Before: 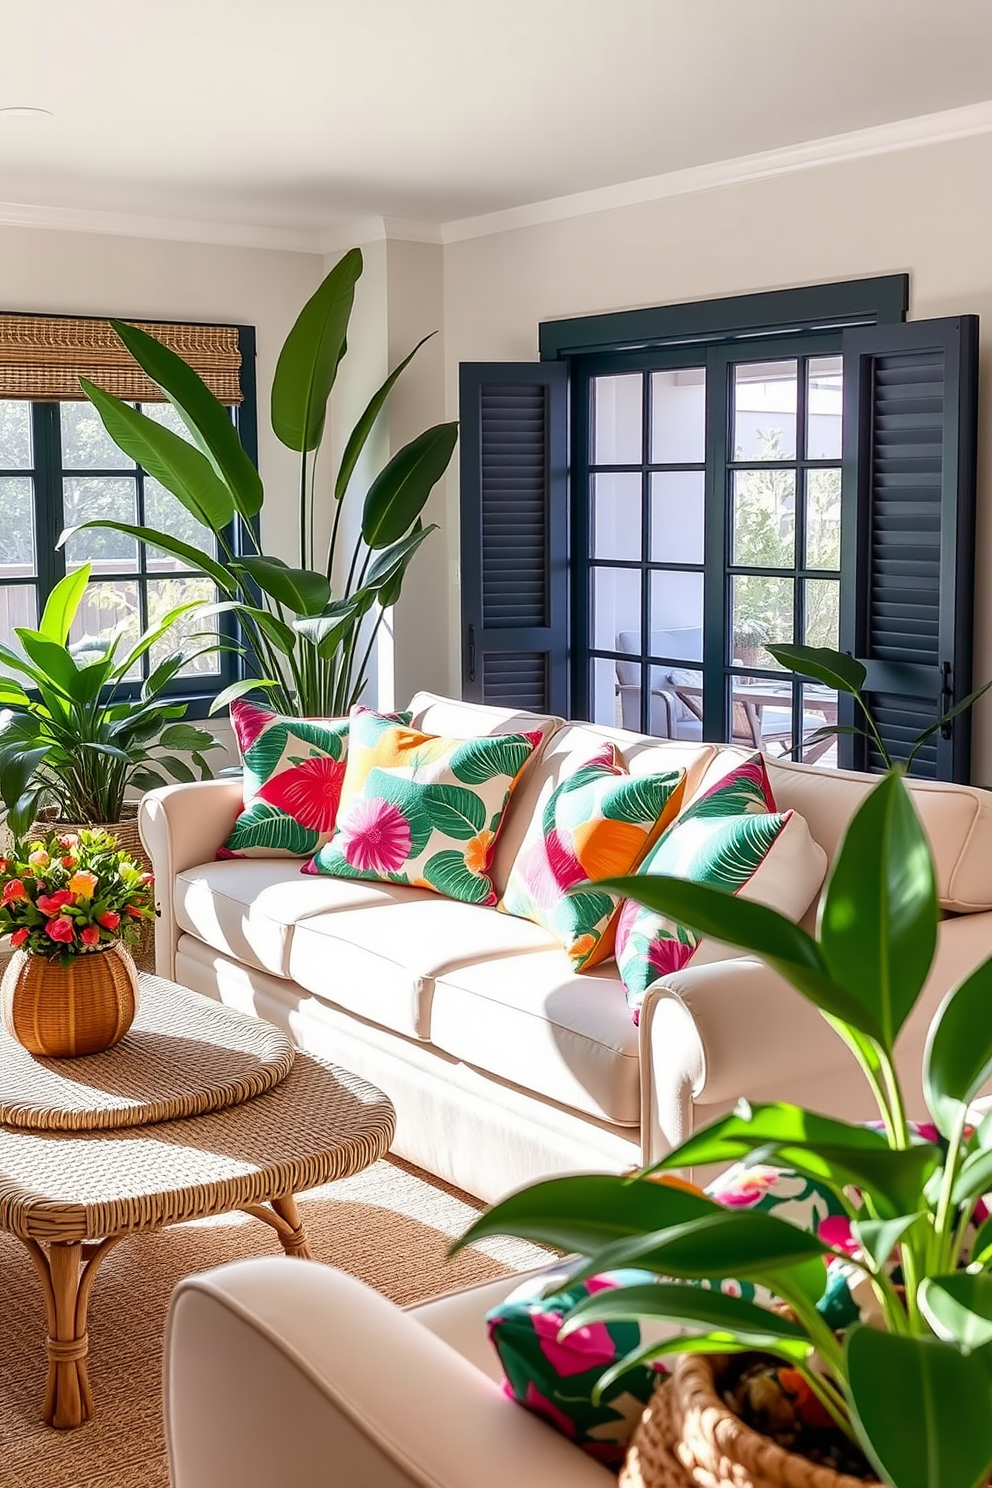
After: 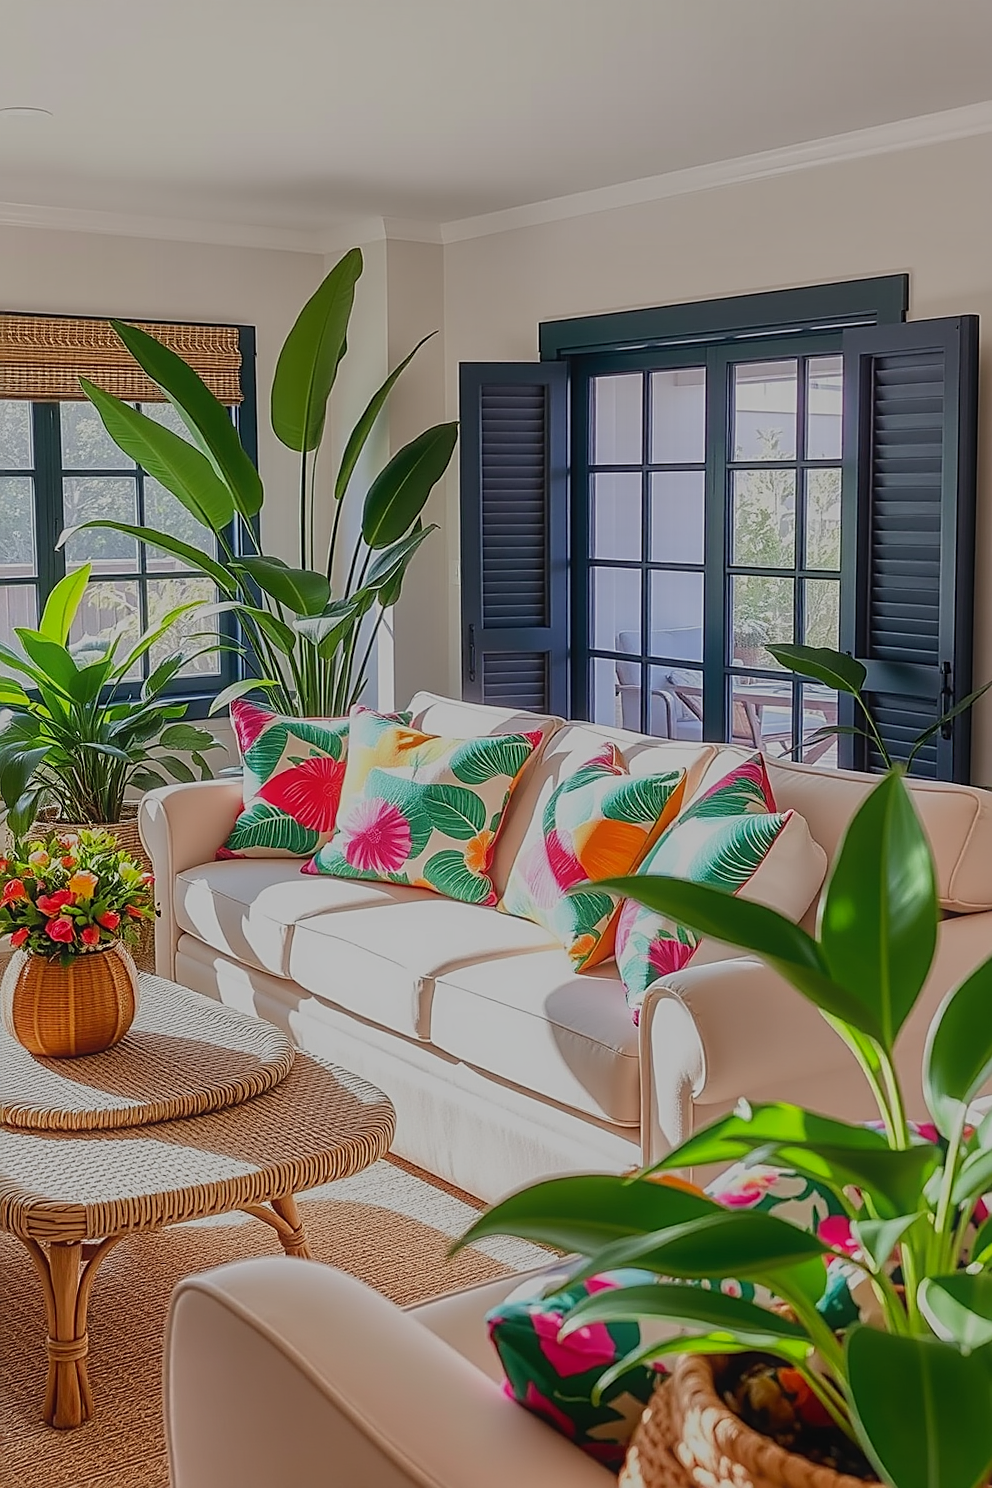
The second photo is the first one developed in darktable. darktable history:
contrast equalizer: y [[0.5, 0.486, 0.447, 0.446, 0.489, 0.5], [0.5 ×6], [0.5 ×6], [0 ×6], [0 ×6]]
tone equalizer: -8 EV -0.002 EV, -7 EV 0.005 EV, -6 EV -0.008 EV, -5 EV 0.007 EV, -4 EV -0.042 EV, -3 EV -0.233 EV, -2 EV -0.662 EV, -1 EV -0.983 EV, +0 EV -0.969 EV, smoothing diameter 2%, edges refinement/feathering 20, mask exposure compensation -1.57 EV, filter diffusion 5
sharpen: on, module defaults
